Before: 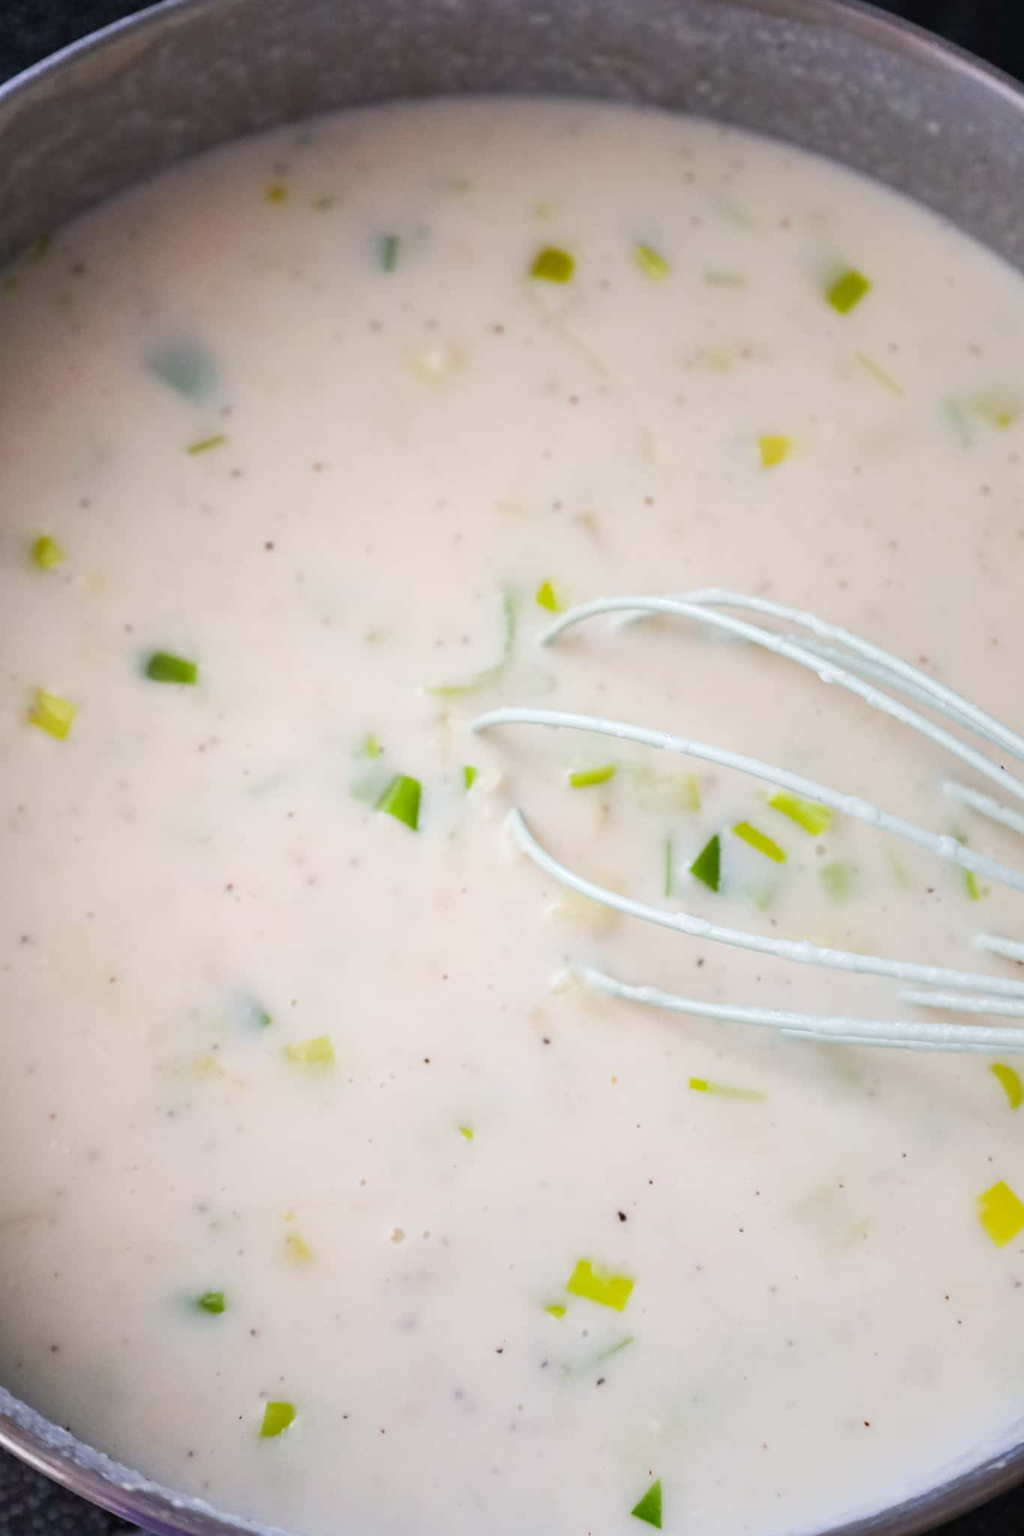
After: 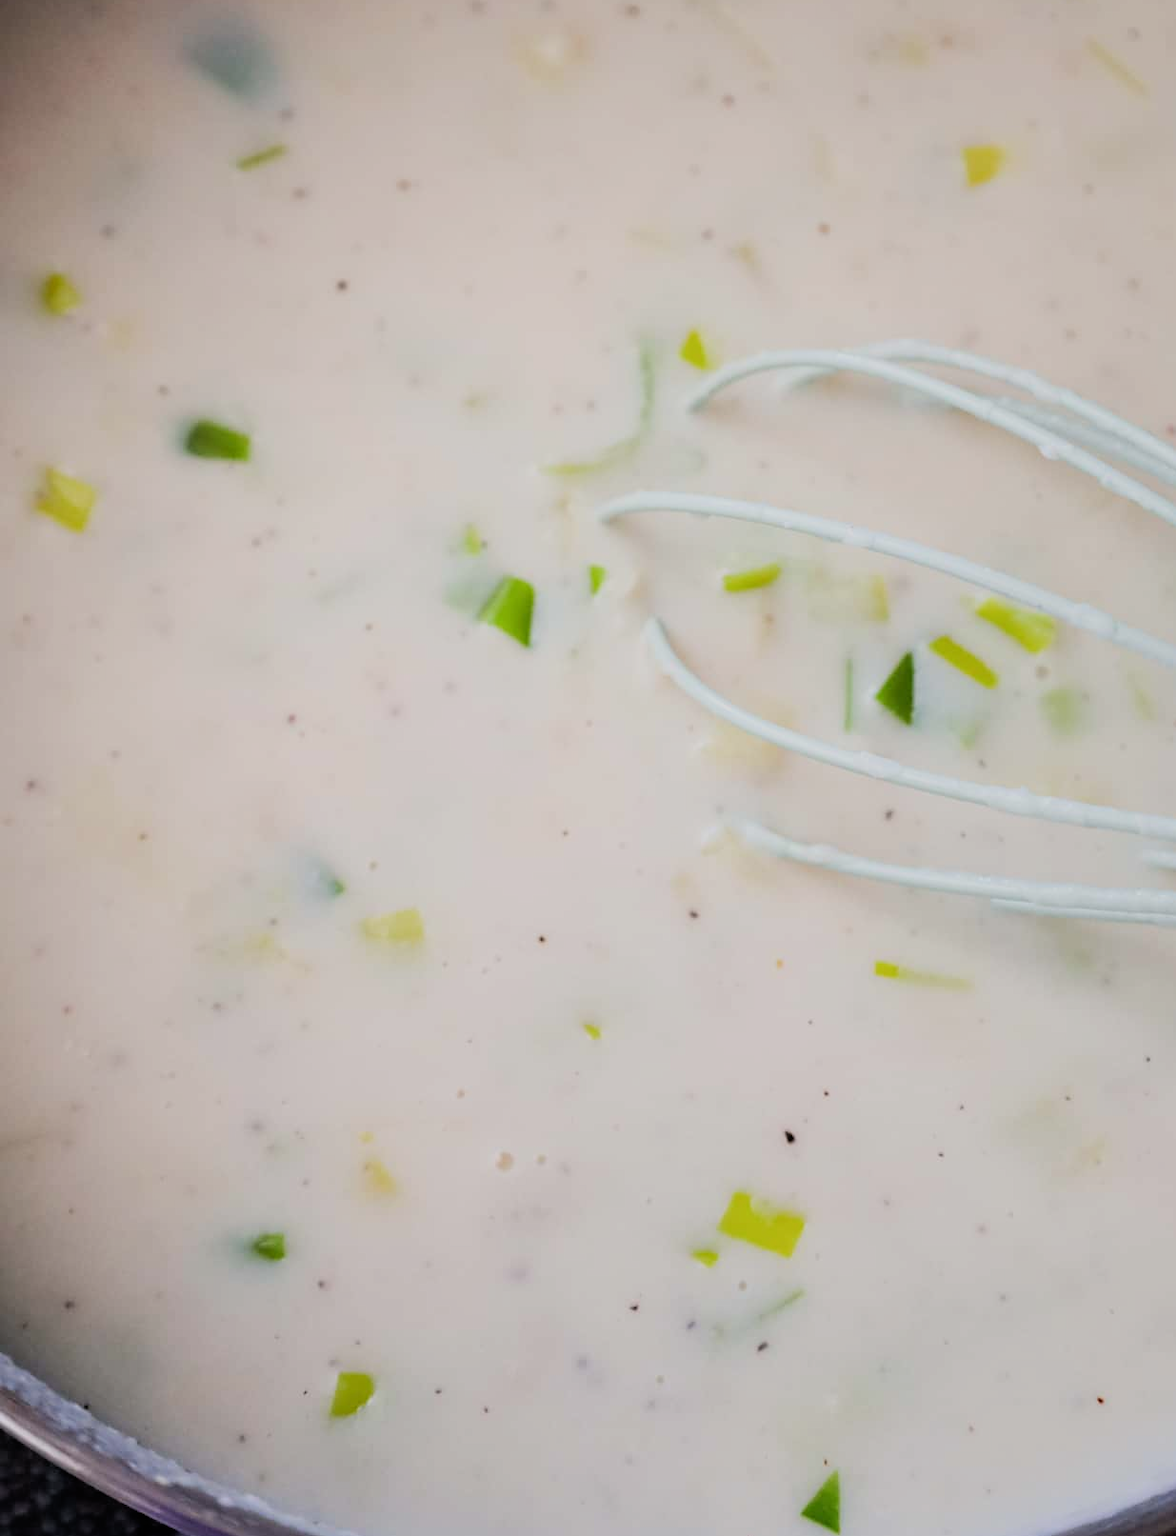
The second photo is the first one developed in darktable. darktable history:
filmic rgb: black relative exposure -7.75 EV, white relative exposure 4.4 EV, threshold 3 EV, hardness 3.76, latitude 50%, contrast 1.1, color science v5 (2021), contrast in shadows safe, contrast in highlights safe, enable highlight reconstruction true
exposure: exposure -0.21 EV, compensate highlight preservation false
crop: top 20.916%, right 9.437%, bottom 0.316%
